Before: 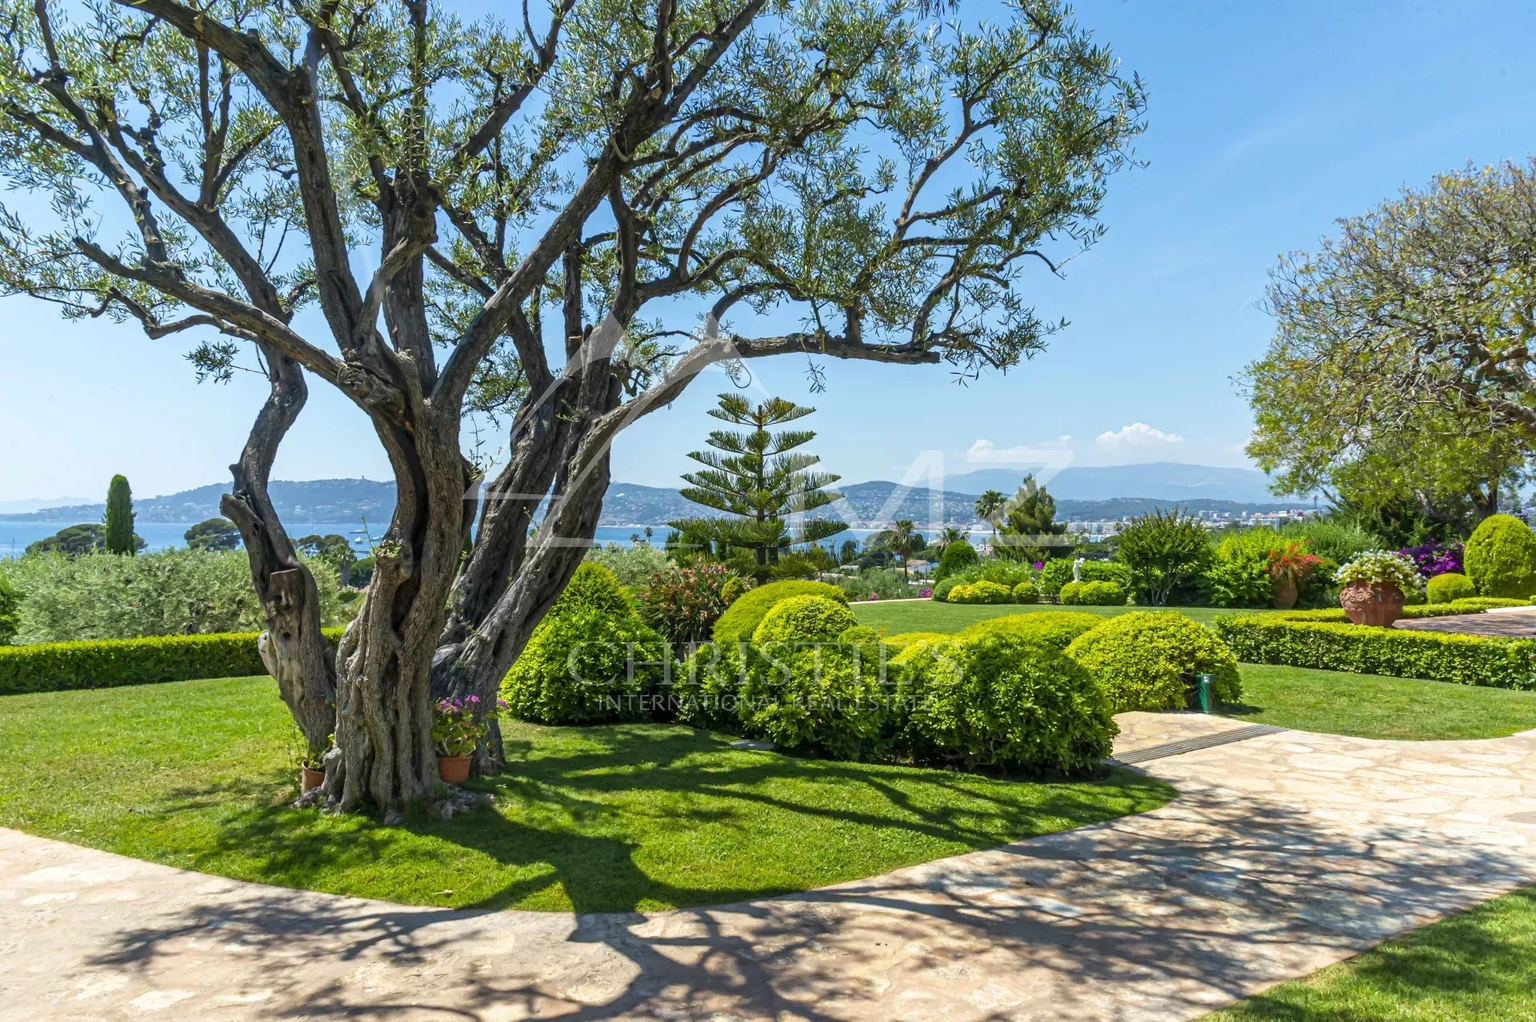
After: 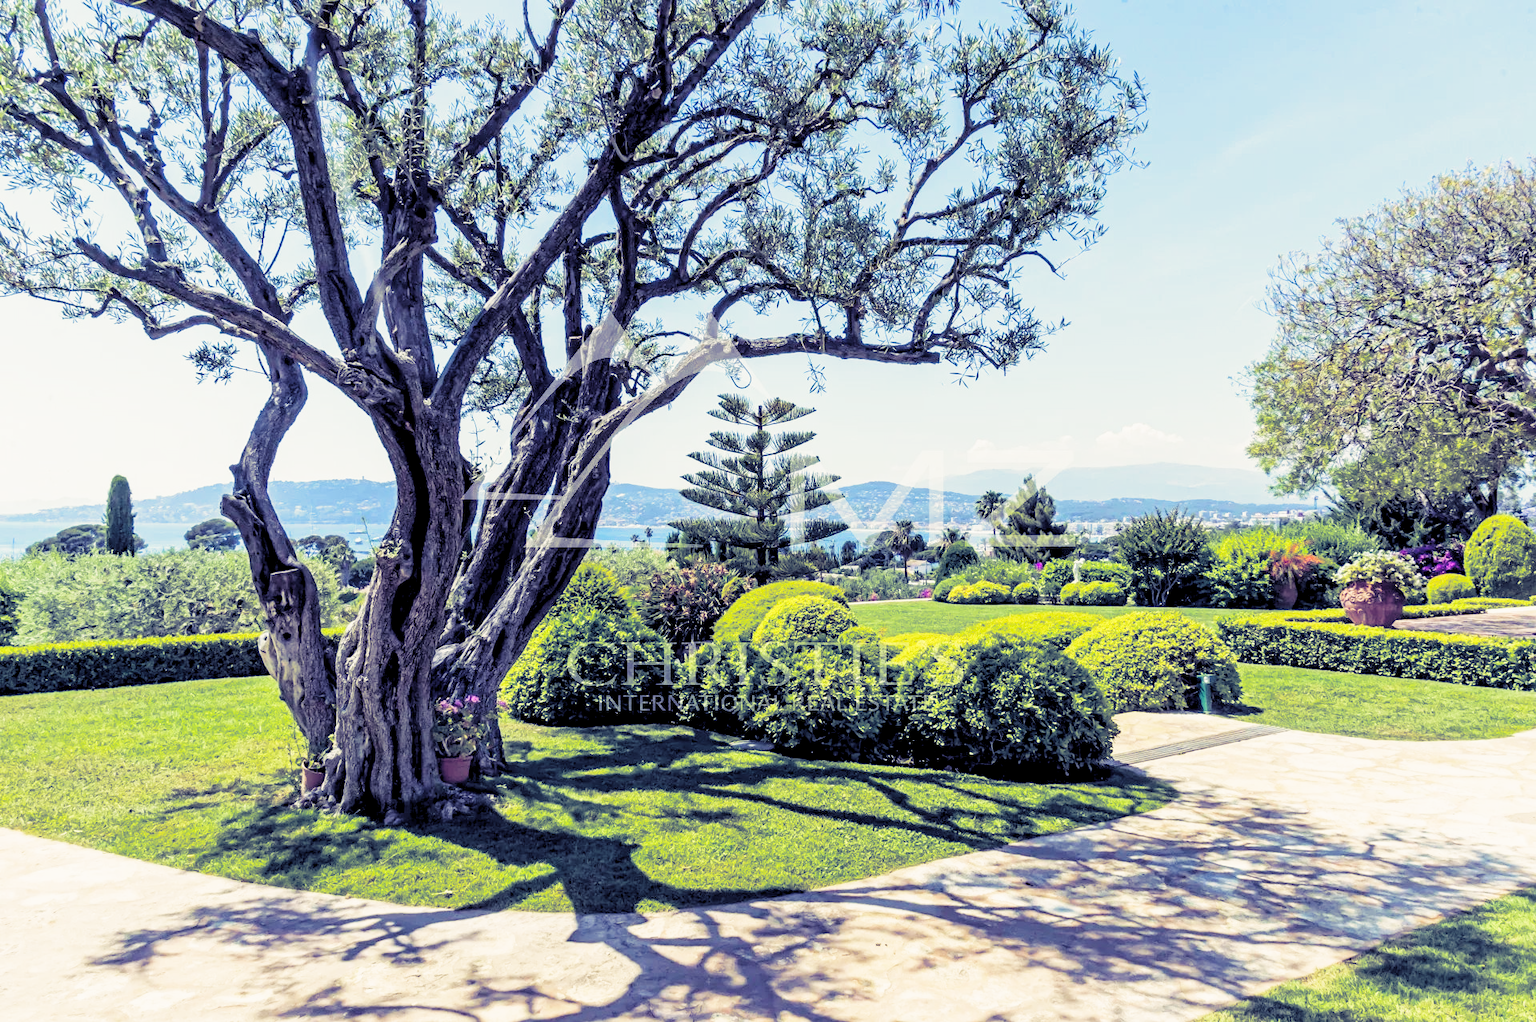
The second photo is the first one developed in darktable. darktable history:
rgb levels: preserve colors sum RGB, levels [[0.038, 0.433, 0.934], [0, 0.5, 1], [0, 0.5, 1]]
base curve: curves: ch0 [(0, 0) (0.028, 0.03) (0.121, 0.232) (0.46, 0.748) (0.859, 0.968) (1, 1)], preserve colors none
split-toning: shadows › hue 242.67°, shadows › saturation 0.733, highlights › hue 45.33°, highlights › saturation 0.667, balance -53.304, compress 21.15%
